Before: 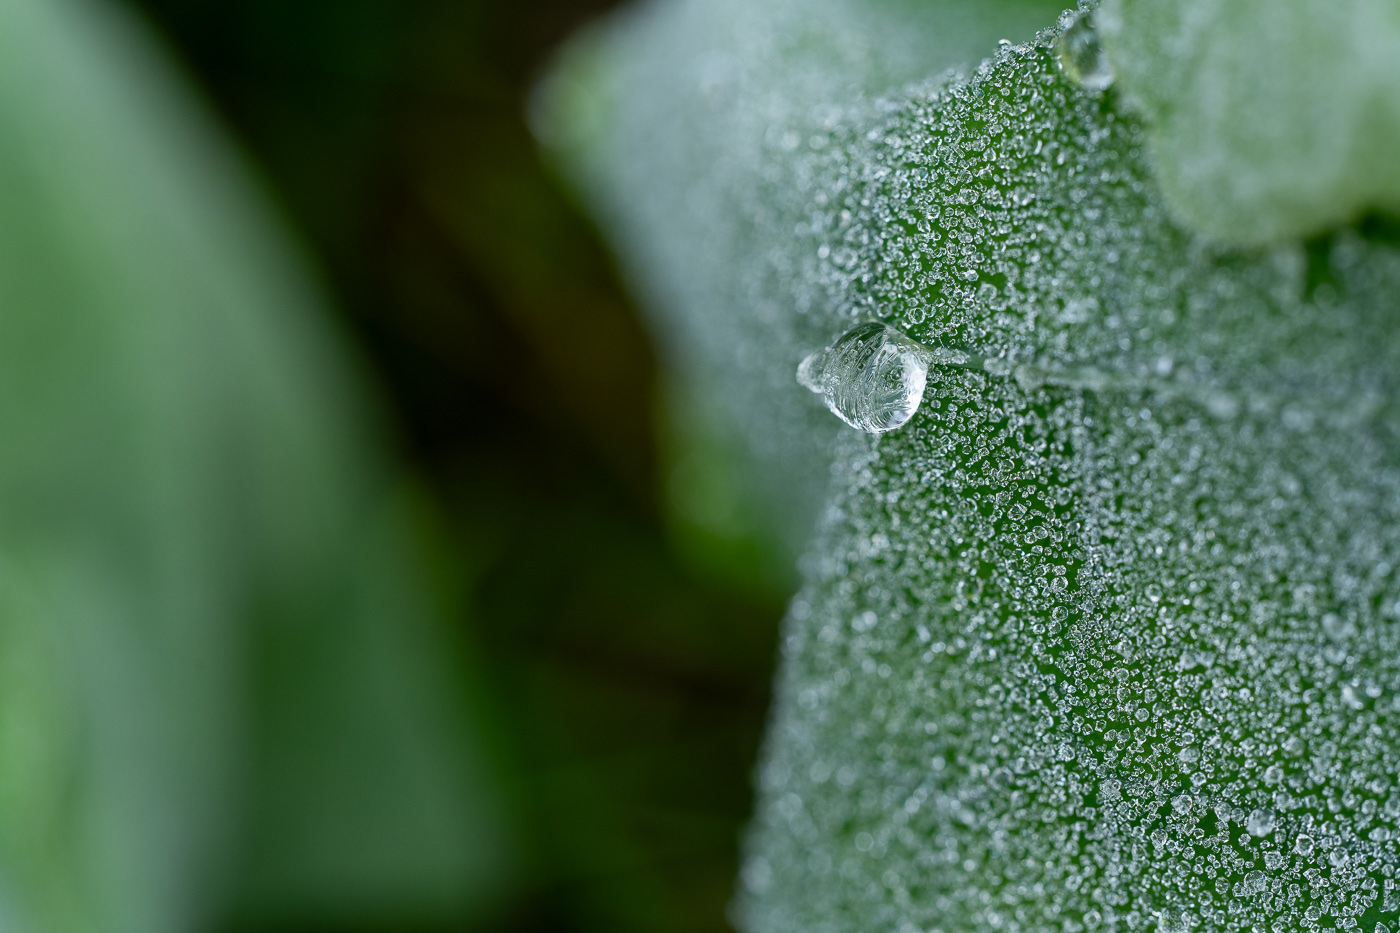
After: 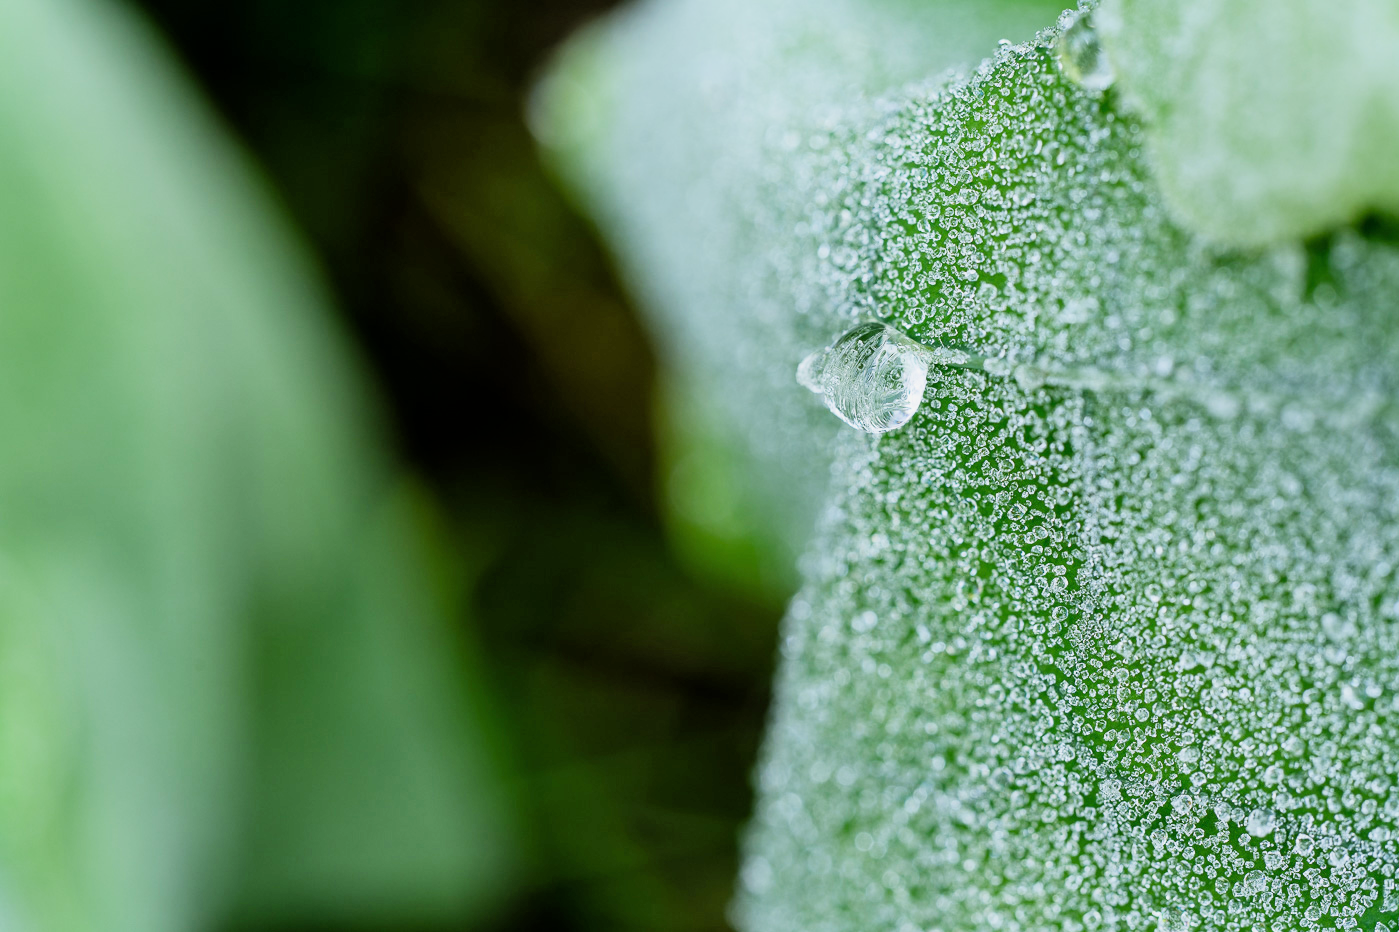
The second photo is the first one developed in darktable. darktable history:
exposure: black level correction 0, exposure 1.2 EV, compensate highlight preservation false
filmic rgb: middle gray luminance 29.05%, black relative exposure -10.38 EV, white relative exposure 5.5 EV, target black luminance 0%, hardness 3.94, latitude 1.82%, contrast 1.119, highlights saturation mix 6.13%, shadows ↔ highlights balance 15.71%
